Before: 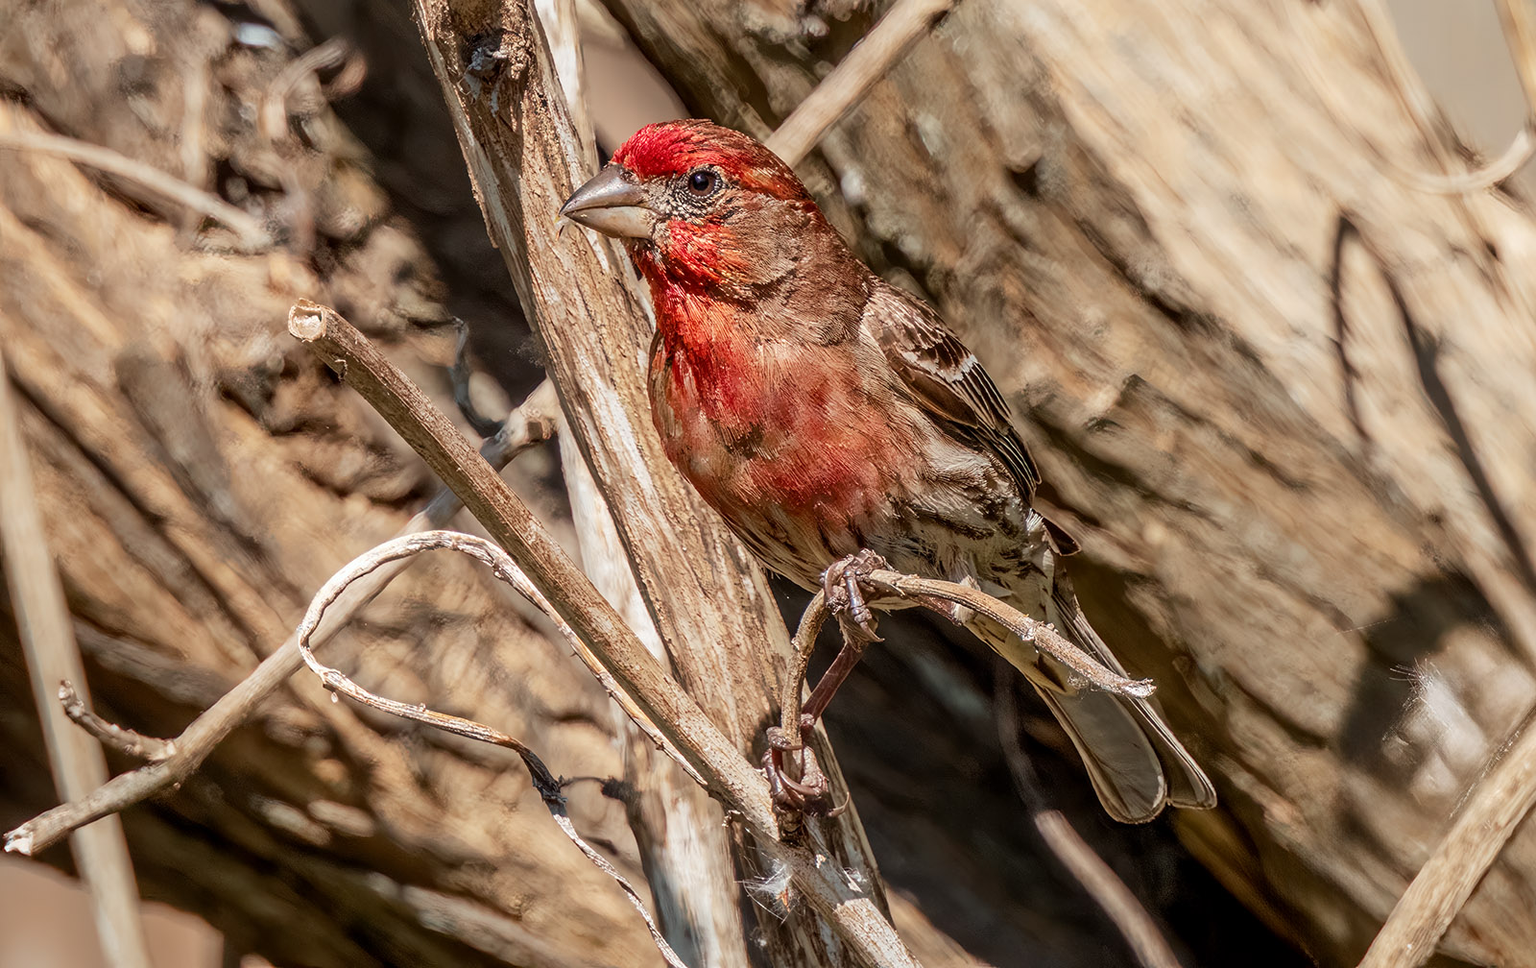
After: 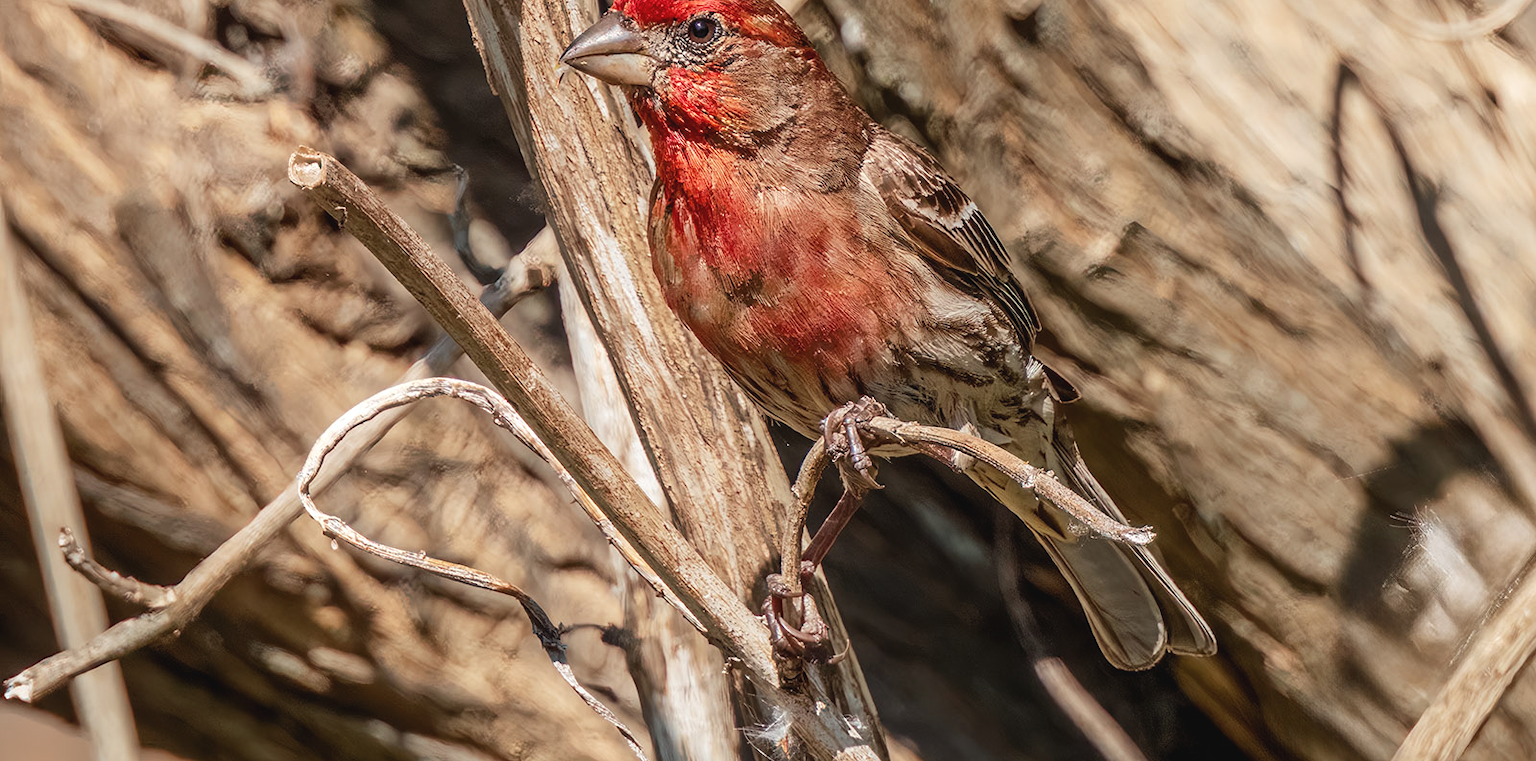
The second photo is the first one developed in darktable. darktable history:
exposure: black level correction -0.004, exposure 0.054 EV, compensate exposure bias true, compensate highlight preservation false
crop and rotate: top 15.857%, bottom 5.433%
